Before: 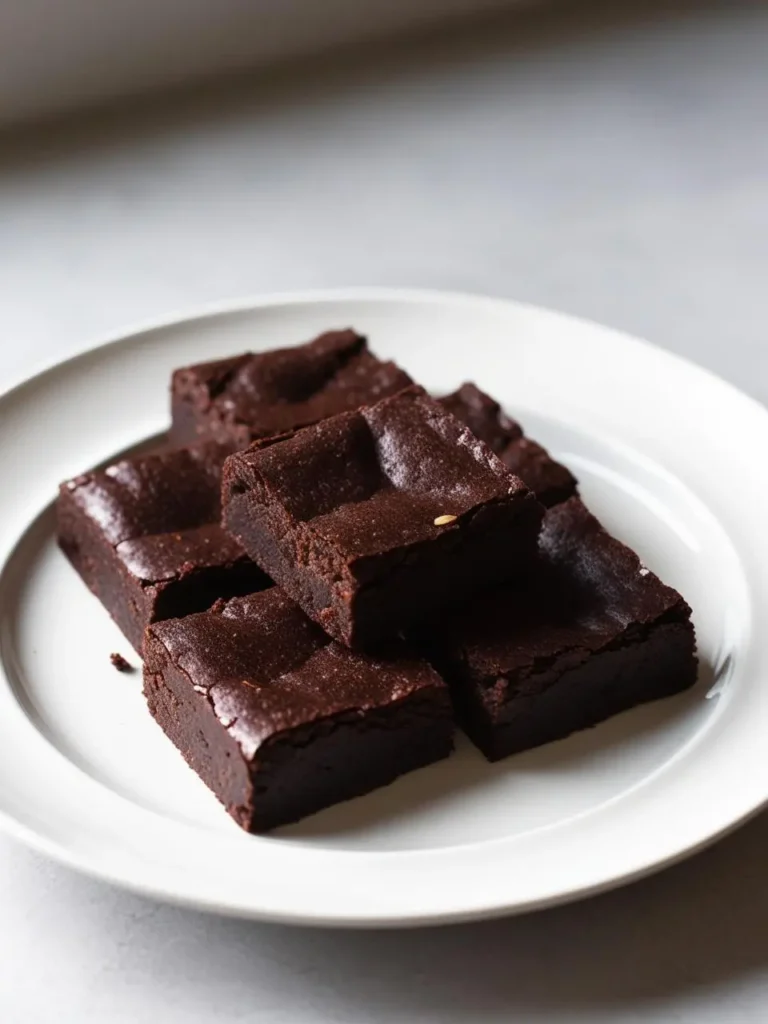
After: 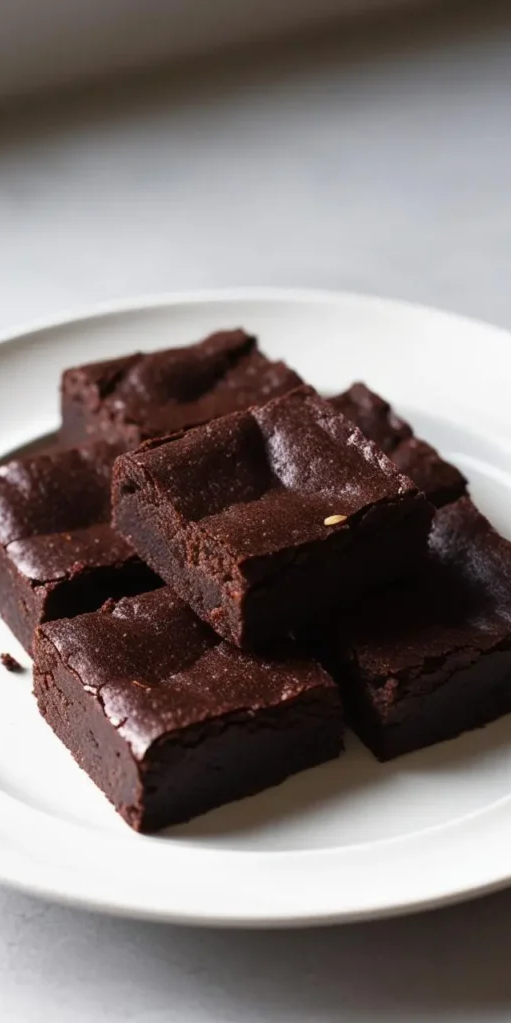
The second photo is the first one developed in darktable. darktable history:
crop and rotate: left 14.366%, right 18.971%
